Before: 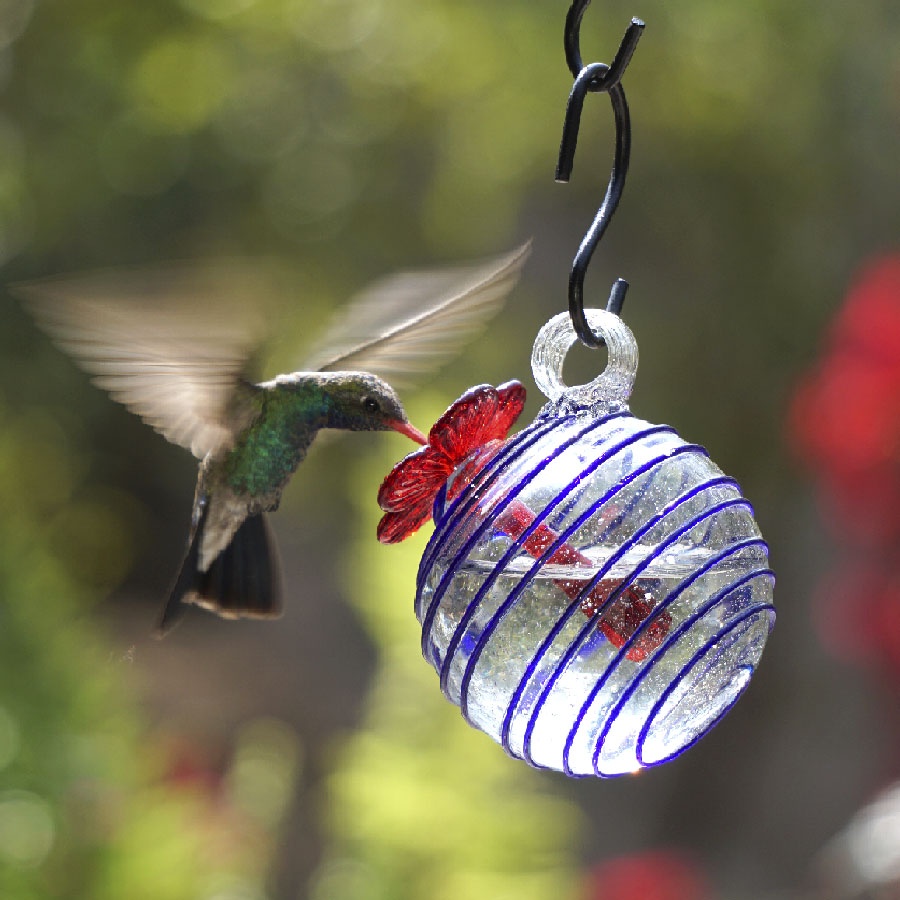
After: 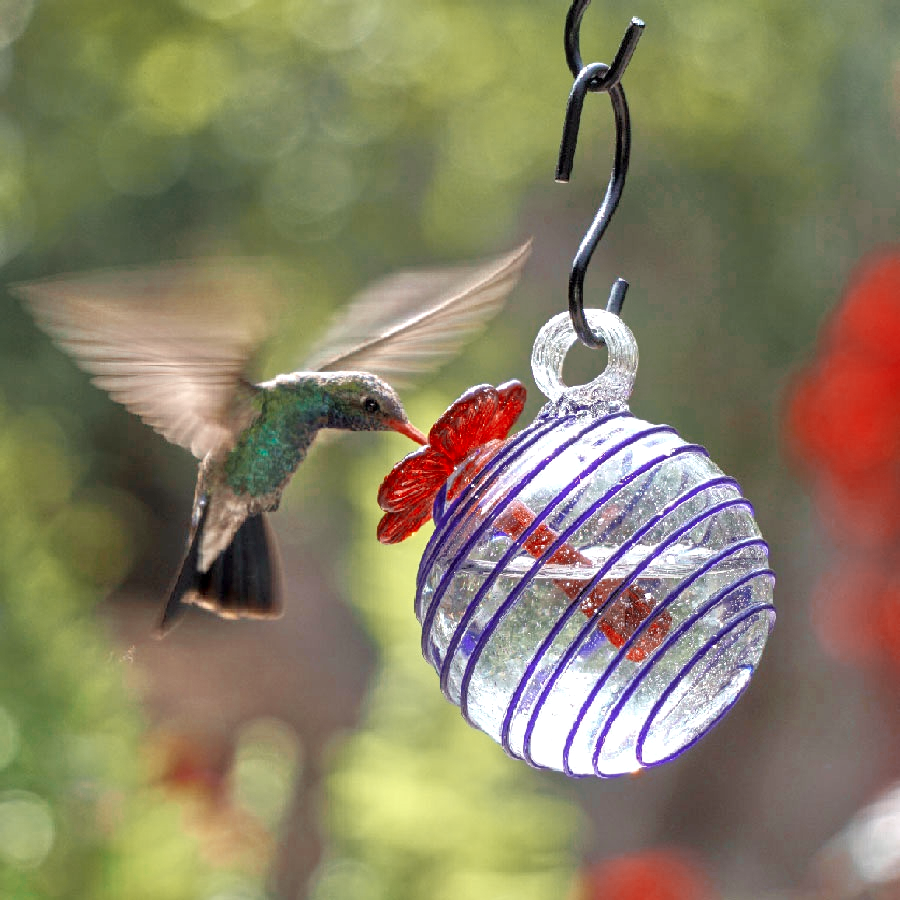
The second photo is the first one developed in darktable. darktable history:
color zones: curves: ch0 [(0, 0.5) (0.125, 0.4) (0.25, 0.5) (0.375, 0.4) (0.5, 0.4) (0.625, 0.6) (0.75, 0.6) (0.875, 0.5)]; ch1 [(0, 0.35) (0.125, 0.45) (0.25, 0.35) (0.375, 0.35) (0.5, 0.35) (0.625, 0.35) (0.75, 0.45) (0.875, 0.35)]; ch2 [(0, 0.6) (0.125, 0.5) (0.25, 0.5) (0.375, 0.6) (0.5, 0.6) (0.625, 0.5) (0.75, 0.5) (0.875, 0.5)]
local contrast: on, module defaults
tone equalizer: -7 EV 0.15 EV, -6 EV 0.6 EV, -5 EV 1.15 EV, -4 EV 1.33 EV, -3 EV 1.15 EV, -2 EV 0.6 EV, -1 EV 0.15 EV, mask exposure compensation -0.5 EV
tone curve: curves: ch0 [(0, 0) (0.15, 0.17) (0.452, 0.437) (0.611, 0.588) (0.751, 0.749) (1, 1)]; ch1 [(0, 0) (0.325, 0.327) (0.413, 0.442) (0.475, 0.467) (0.512, 0.522) (0.541, 0.55) (0.617, 0.612) (0.695, 0.697) (1, 1)]; ch2 [(0, 0) (0.386, 0.397) (0.452, 0.459) (0.505, 0.498) (0.536, 0.546) (0.574, 0.571) (0.633, 0.653) (1, 1)], color space Lab, independent channels, preserve colors none
